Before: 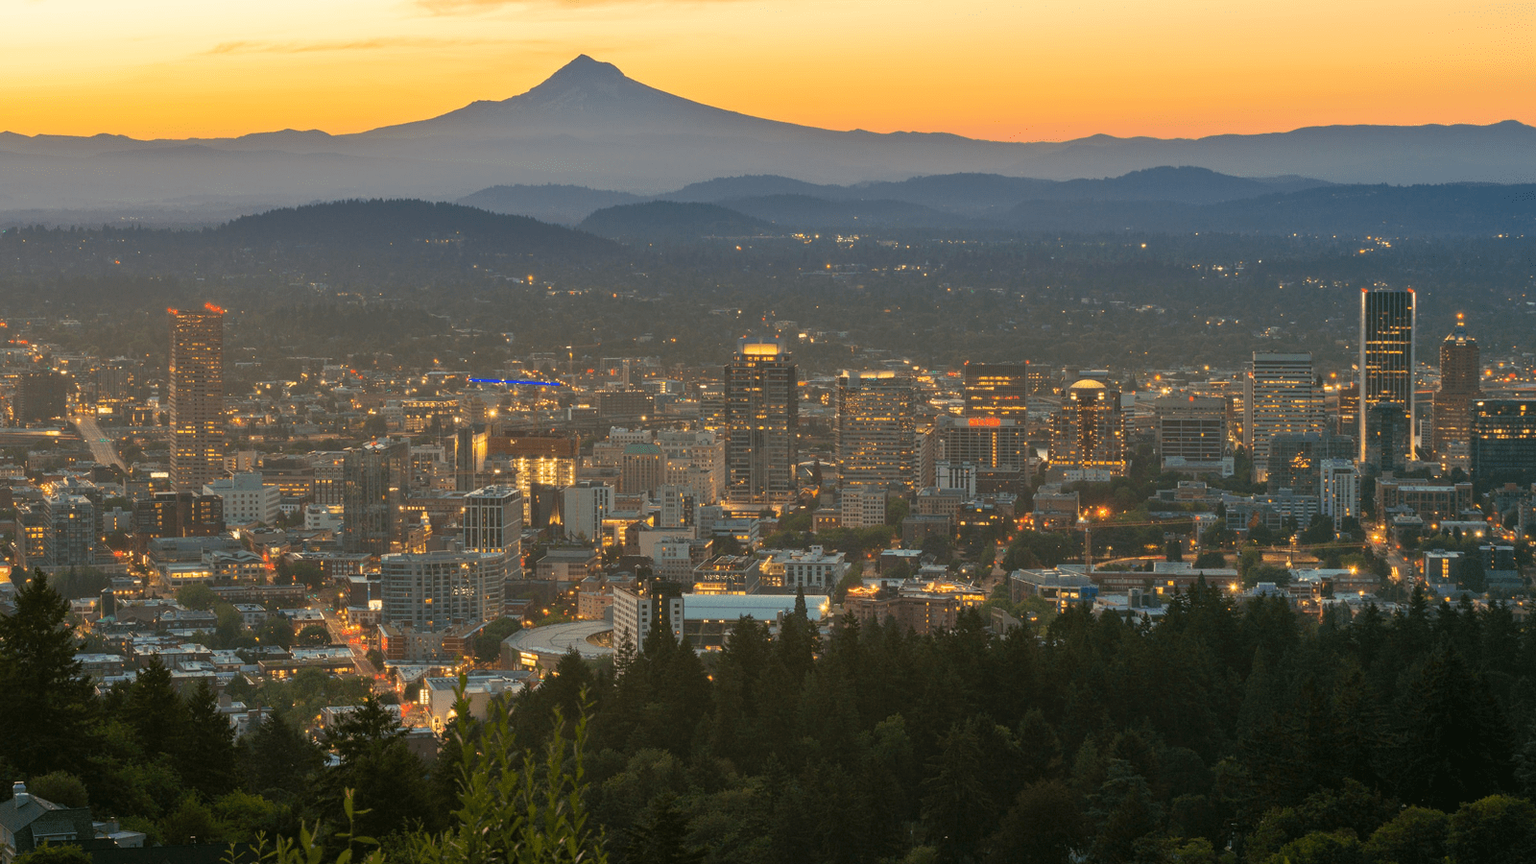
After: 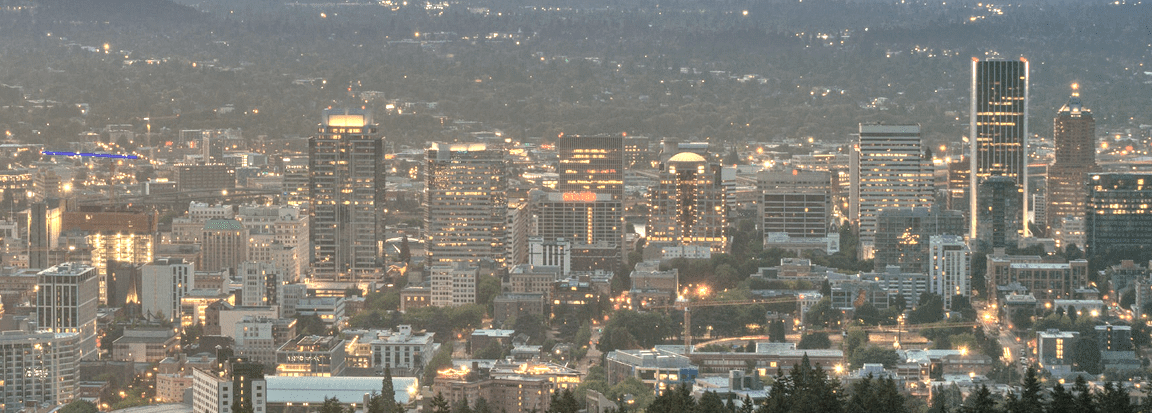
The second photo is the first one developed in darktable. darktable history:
crop and rotate: left 27.938%, top 27.046%, bottom 27.046%
tone equalizer: -7 EV 0.15 EV, -6 EV 0.6 EV, -5 EV 1.15 EV, -4 EV 1.33 EV, -3 EV 1.15 EV, -2 EV 0.6 EV, -1 EV 0.15 EV, mask exposure compensation -0.5 EV
local contrast: on, module defaults
contrast brightness saturation: contrast -0.05, saturation -0.41
